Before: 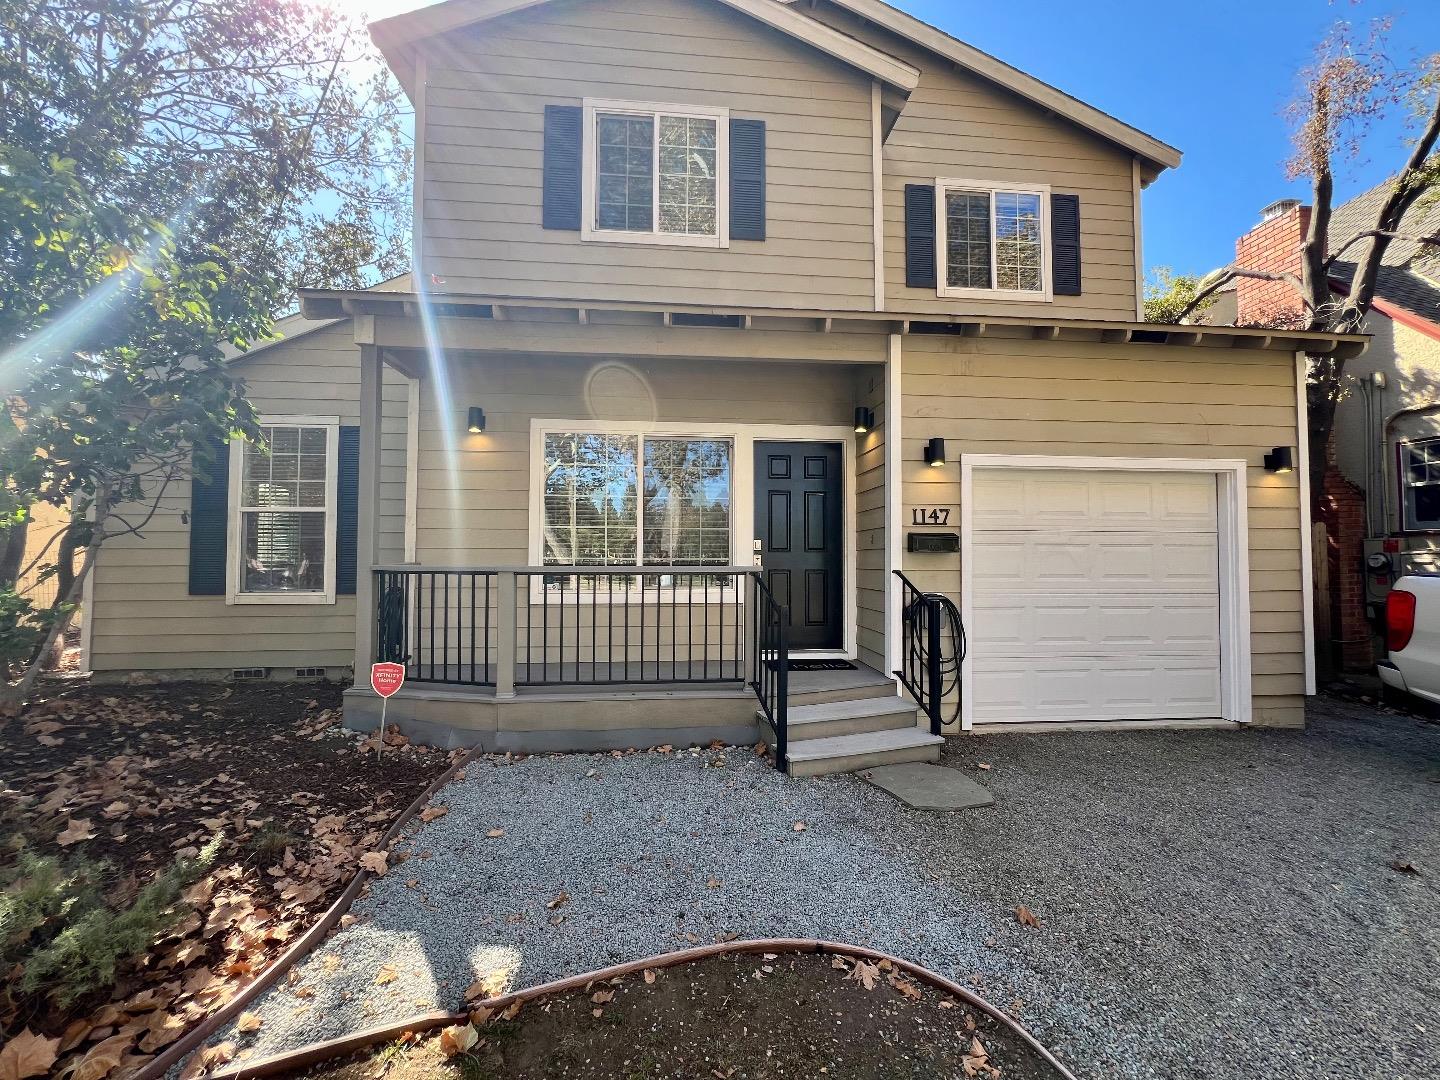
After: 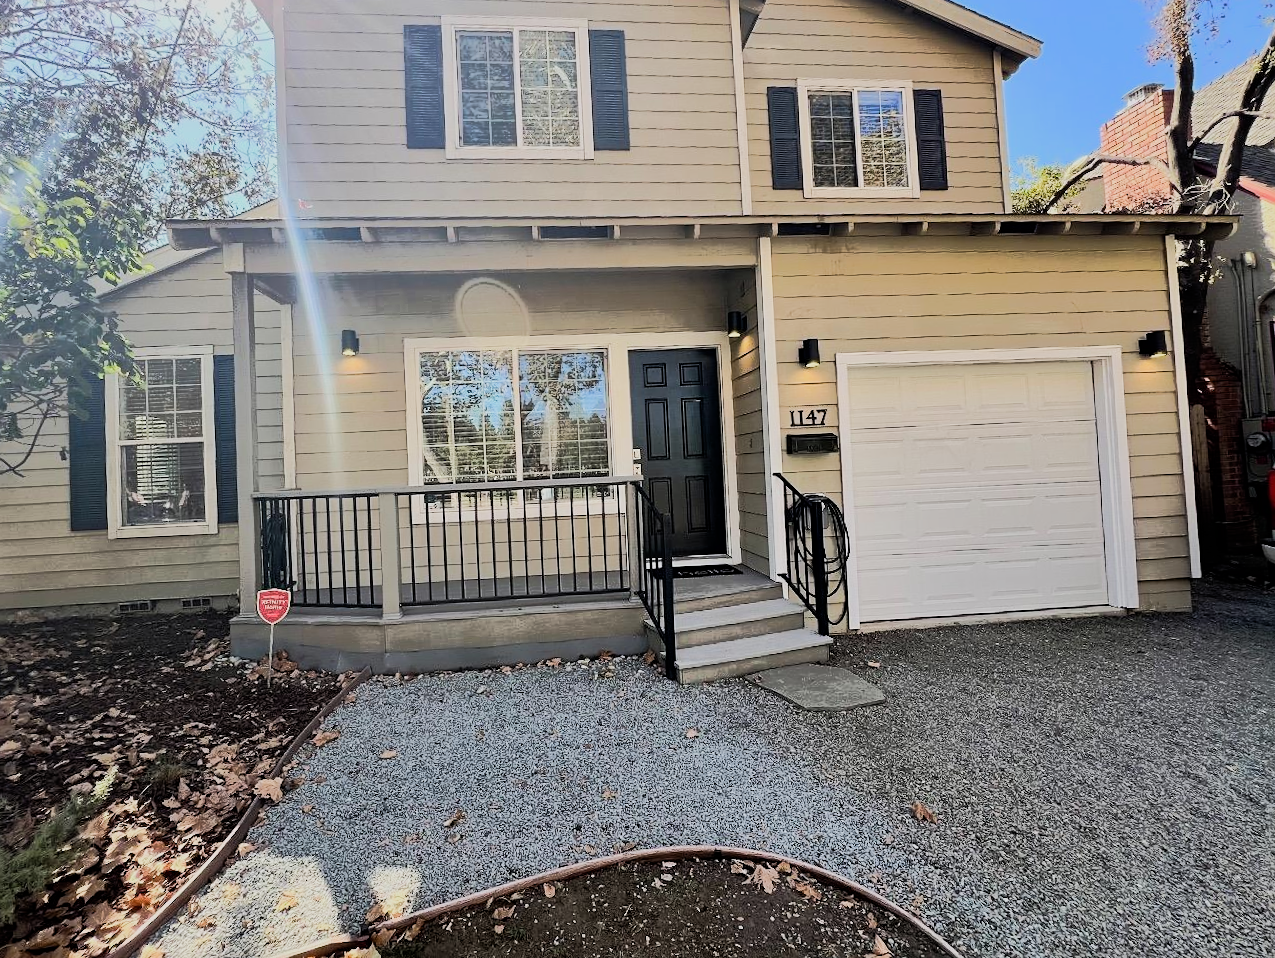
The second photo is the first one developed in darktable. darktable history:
filmic rgb: black relative exposure -7.65 EV, white relative exposure 4.56 EV, hardness 3.61
crop and rotate: angle 2.73°, left 5.877%, top 5.702%
sharpen: amount 0.217
tone curve: curves: ch0 [(0, 0) (0.003, 0.003) (0.011, 0.011) (0.025, 0.024) (0.044, 0.043) (0.069, 0.067) (0.1, 0.096) (0.136, 0.131) (0.177, 0.171) (0.224, 0.217) (0.277, 0.267) (0.335, 0.324) (0.399, 0.385) (0.468, 0.452) (0.543, 0.632) (0.623, 0.697) (0.709, 0.766) (0.801, 0.839) (0.898, 0.917) (1, 1)], color space Lab, linked channels, preserve colors none
